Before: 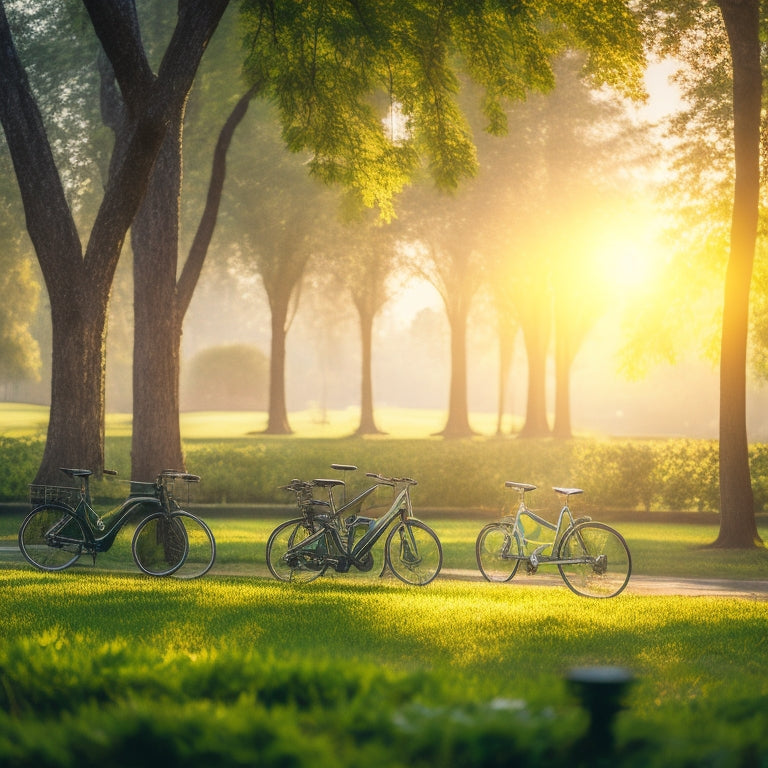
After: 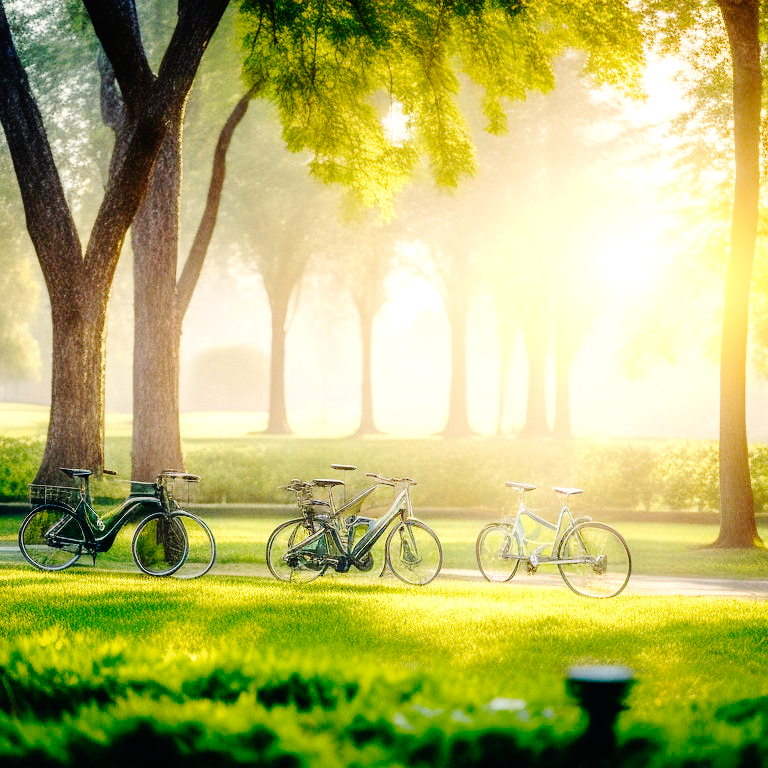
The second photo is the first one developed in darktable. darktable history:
base curve: curves: ch0 [(0, 0) (0.036, 0.01) (0.123, 0.254) (0.258, 0.504) (0.507, 0.748) (1, 1)], preserve colors none
exposure: exposure 0.563 EV, compensate highlight preservation false
